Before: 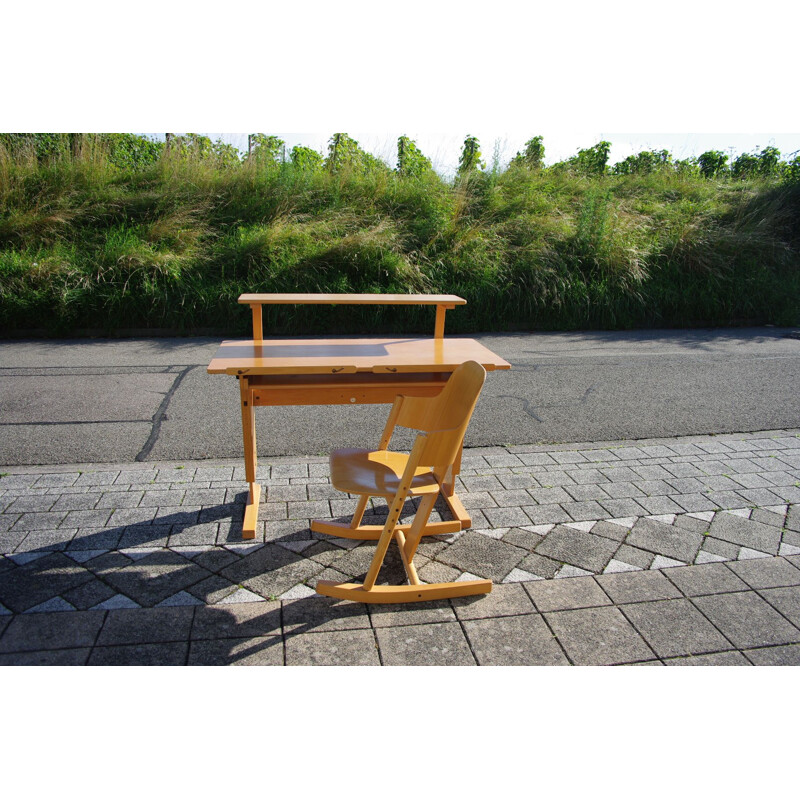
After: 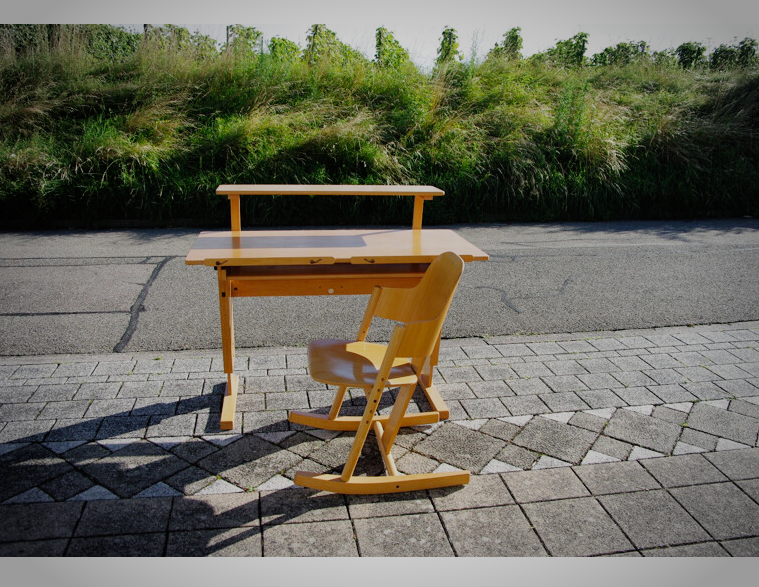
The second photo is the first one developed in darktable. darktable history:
vignetting: automatic ratio true
crop and rotate: left 2.941%, top 13.678%, right 2.157%, bottom 12.852%
filmic rgb: black relative exposure -8.47 EV, white relative exposure 4.67 EV, threshold 2.96 EV, hardness 3.83, add noise in highlights 0.001, preserve chrominance no, color science v3 (2019), use custom middle-gray values true, contrast in highlights soft, enable highlight reconstruction true
